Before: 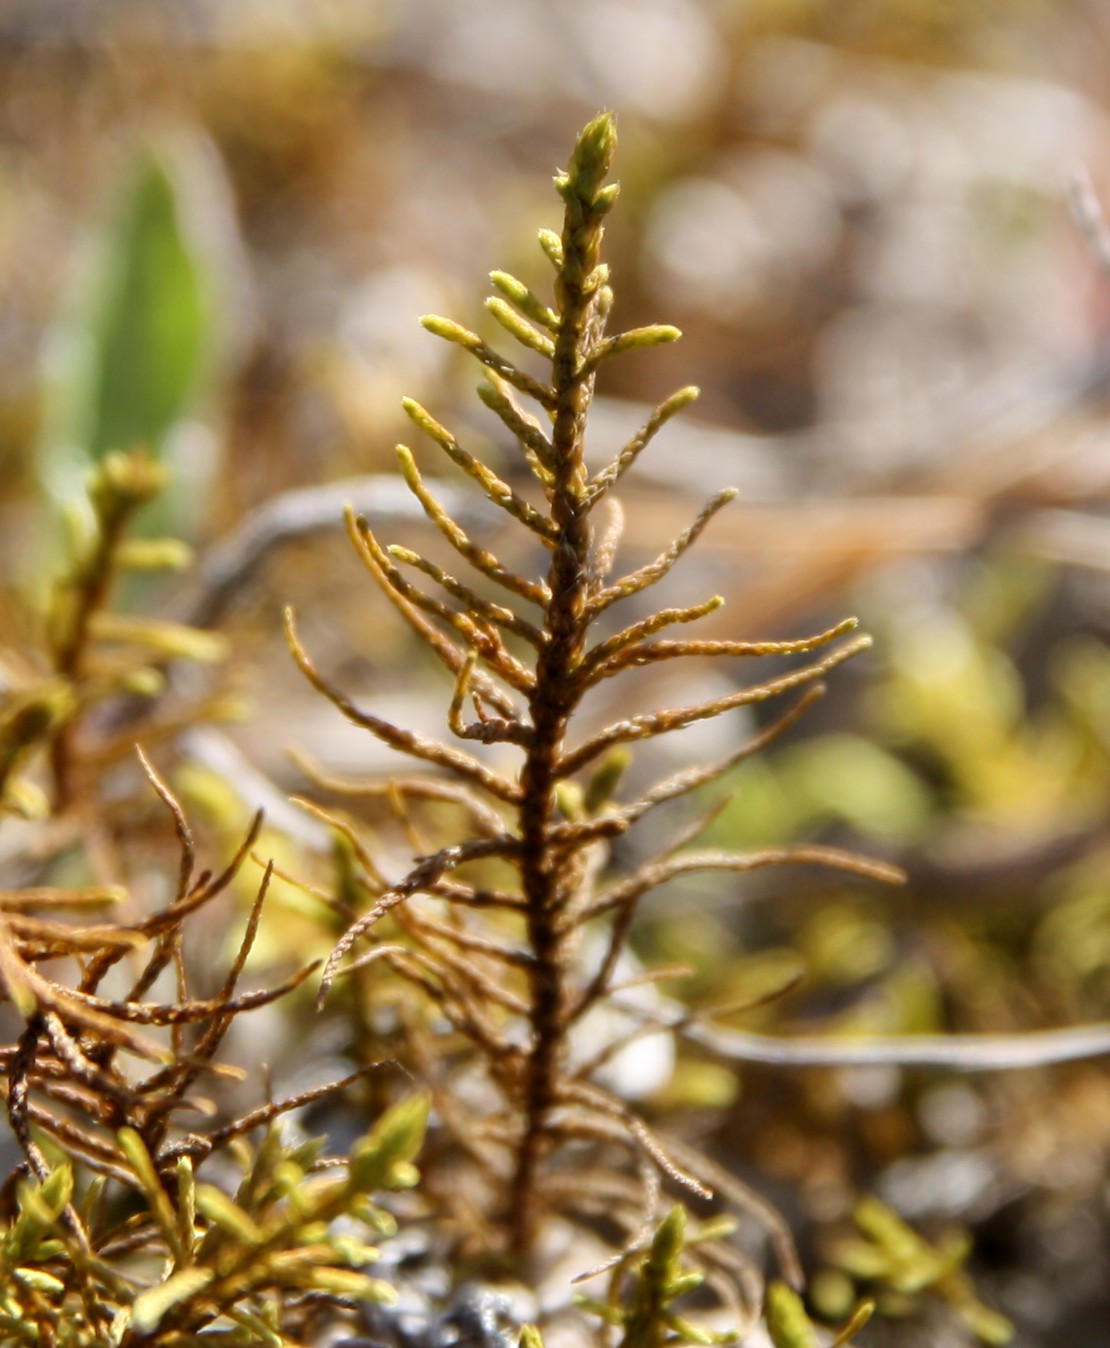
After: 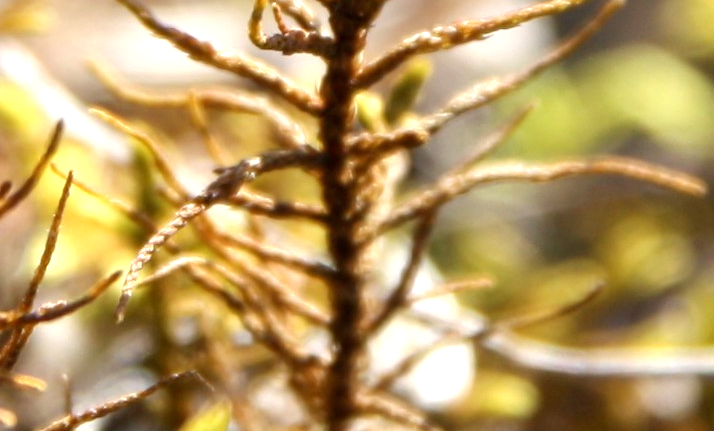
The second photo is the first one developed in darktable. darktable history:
exposure: exposure 0.648 EV, compensate highlight preservation false
crop: left 18.091%, top 51.13%, right 17.525%, bottom 16.85%
